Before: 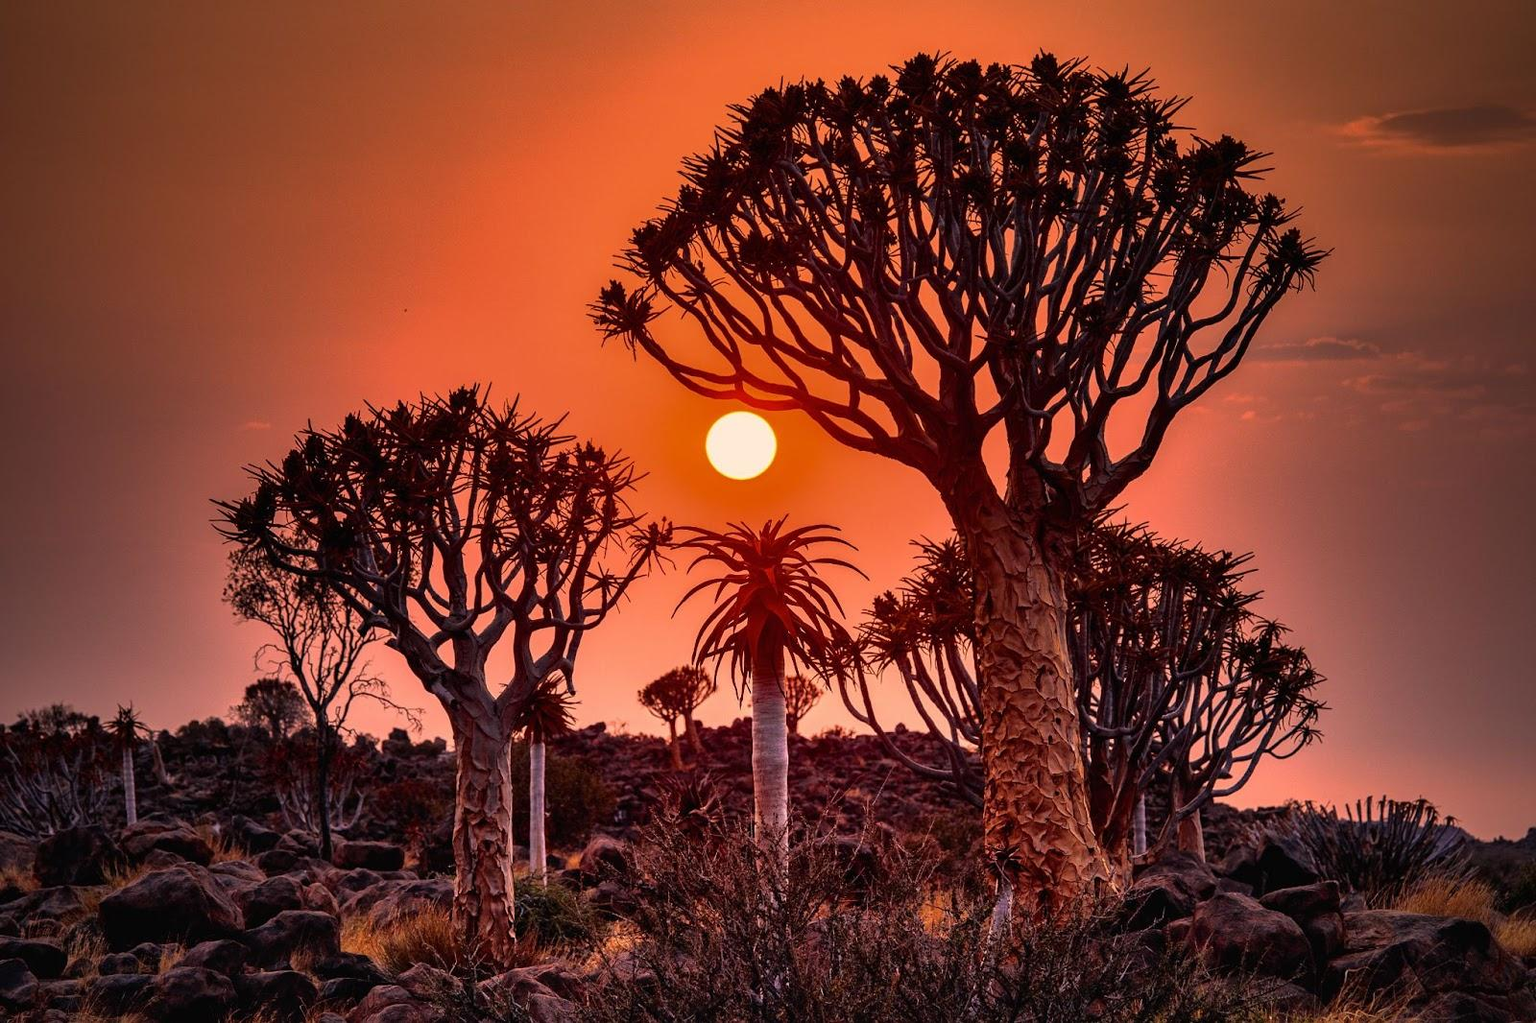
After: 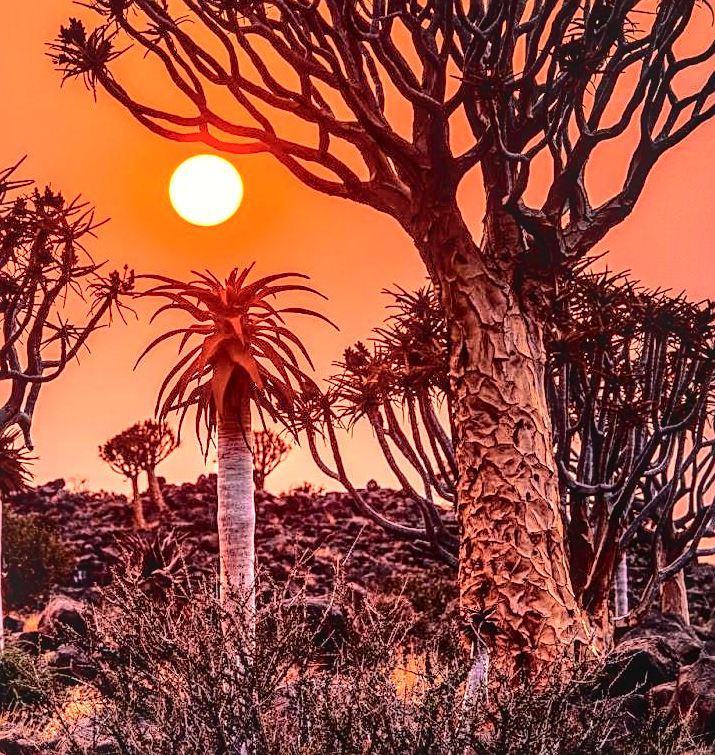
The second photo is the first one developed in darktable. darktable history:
exposure: black level correction 0, exposure 0.939 EV, compensate highlight preservation false
sharpen: on, module defaults
crop: left 35.387%, top 25.787%, right 19.866%, bottom 3.363%
tone curve: curves: ch0 [(0, 0) (0.003, 0.001) (0.011, 0.006) (0.025, 0.012) (0.044, 0.018) (0.069, 0.025) (0.1, 0.045) (0.136, 0.074) (0.177, 0.124) (0.224, 0.196) (0.277, 0.289) (0.335, 0.396) (0.399, 0.495) (0.468, 0.585) (0.543, 0.663) (0.623, 0.728) (0.709, 0.808) (0.801, 0.87) (0.898, 0.932) (1, 1)], color space Lab, independent channels, preserve colors none
local contrast: highlights 5%, shadows 2%, detail 133%
